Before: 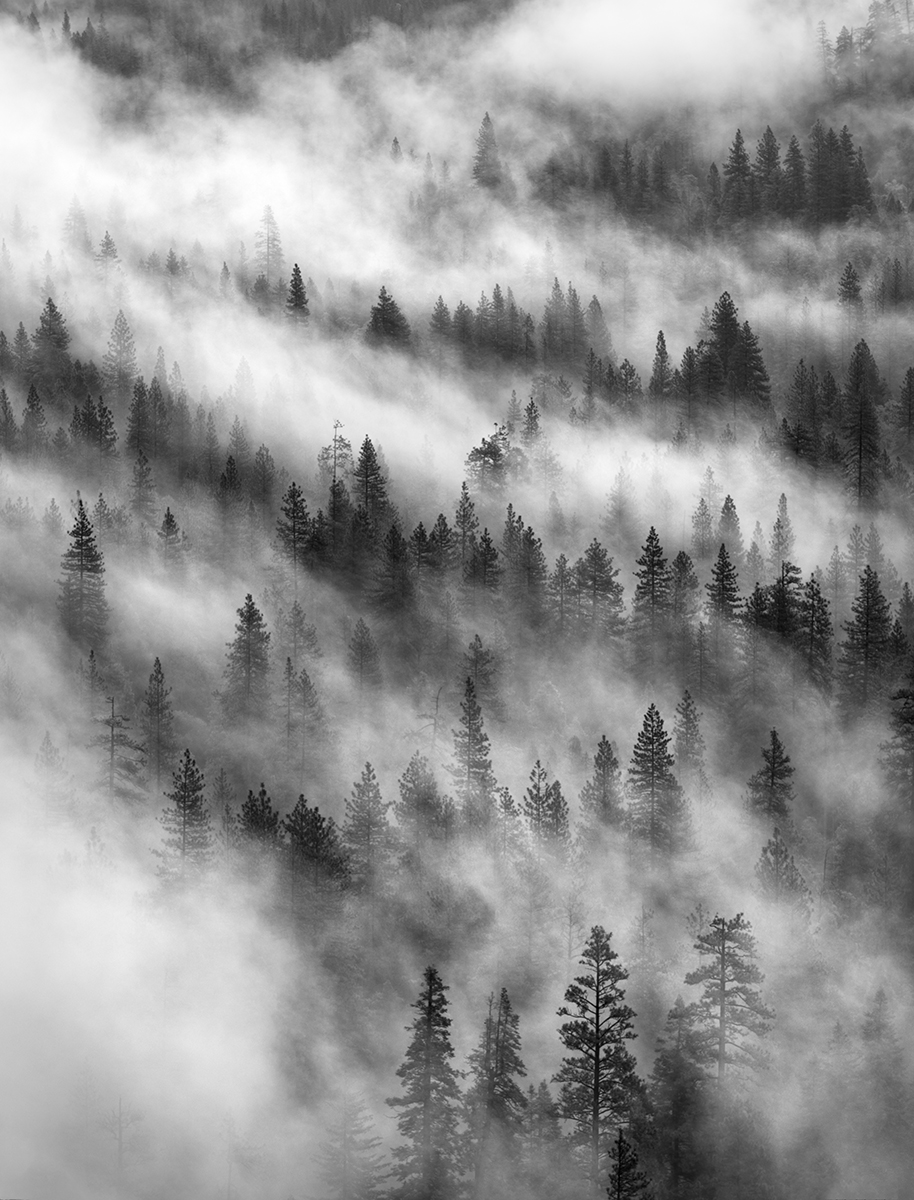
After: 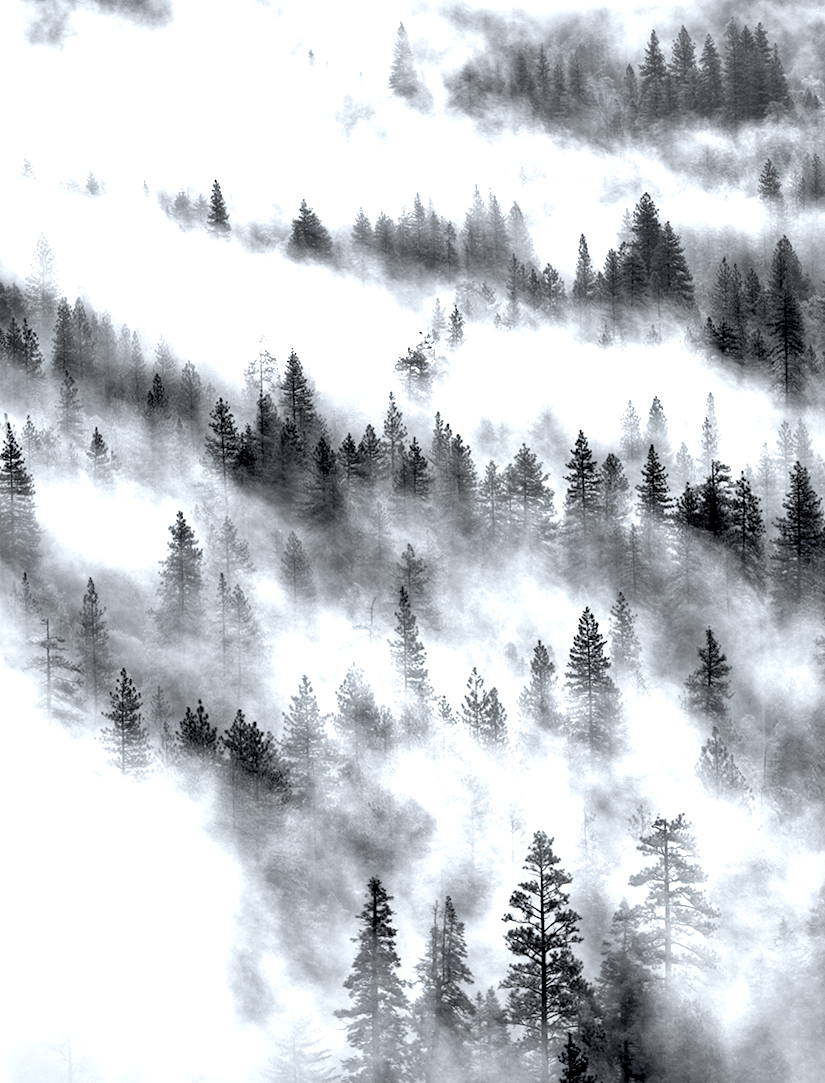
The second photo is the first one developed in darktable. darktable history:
white balance: red 0.976, blue 1.04
crop and rotate: angle 1.96°, left 5.673%, top 5.673%
exposure: black level correction 0.009, exposure 1.425 EV, compensate highlight preservation false
